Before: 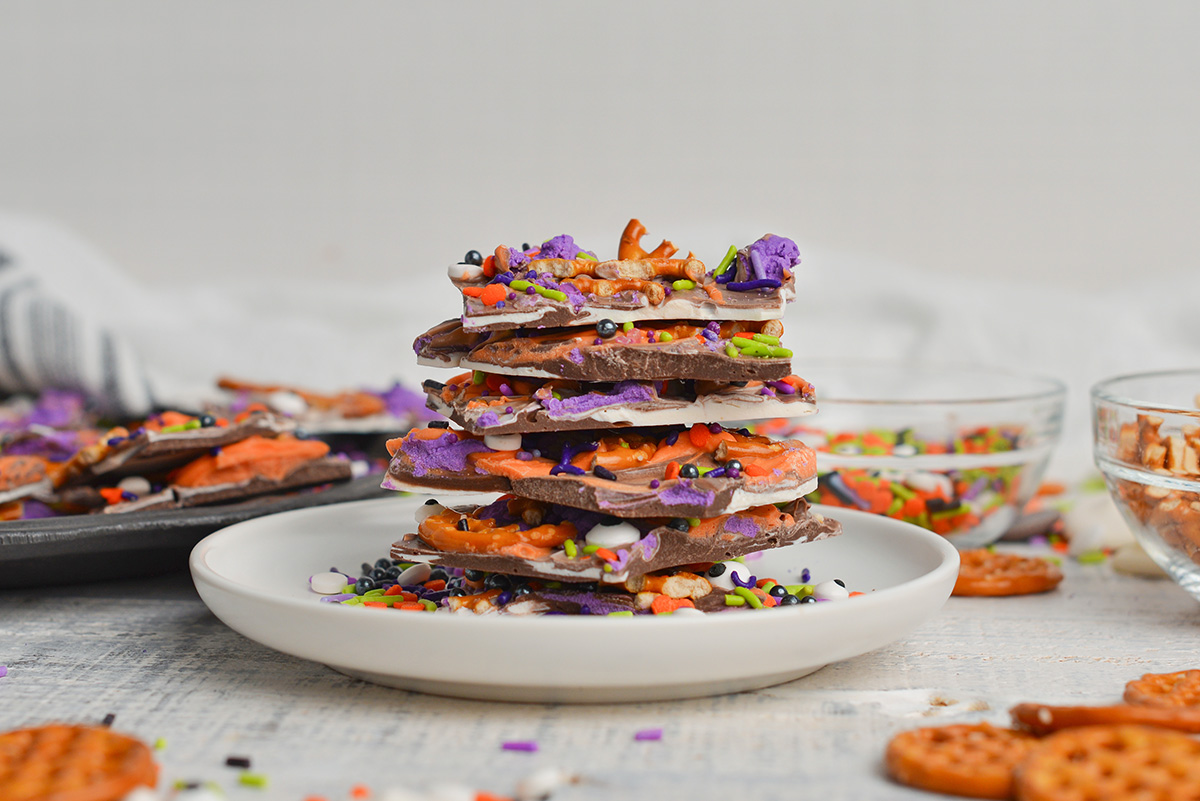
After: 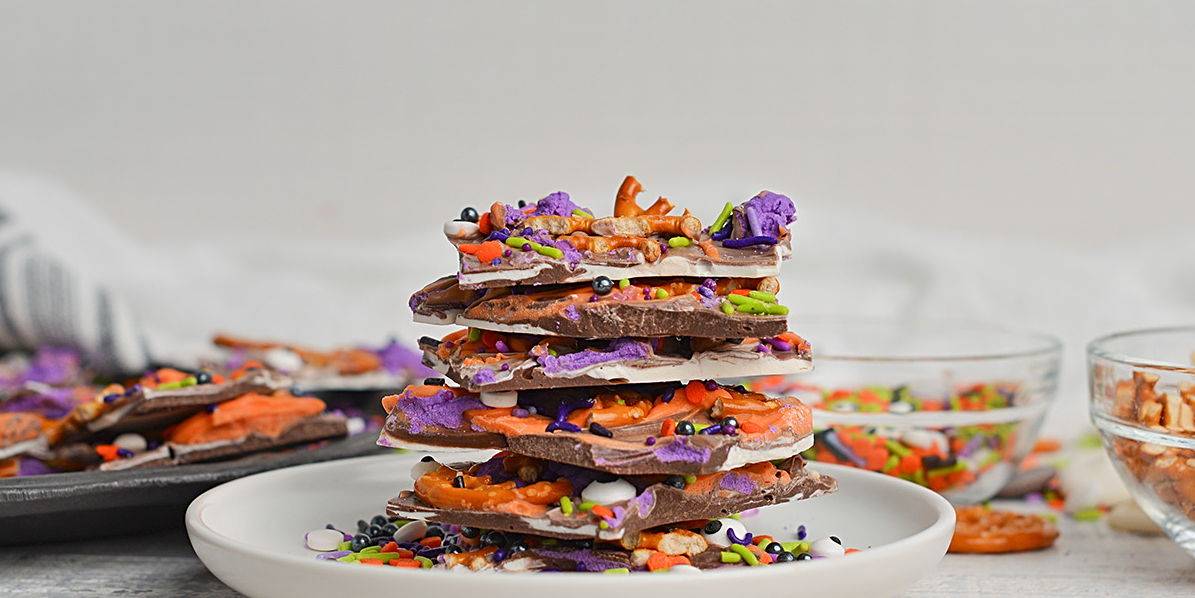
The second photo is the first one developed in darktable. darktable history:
sharpen: radius 2.167, amount 0.381, threshold 0
color balance: on, module defaults
crop: left 0.387%, top 5.469%, bottom 19.809%
exposure: compensate highlight preservation false
